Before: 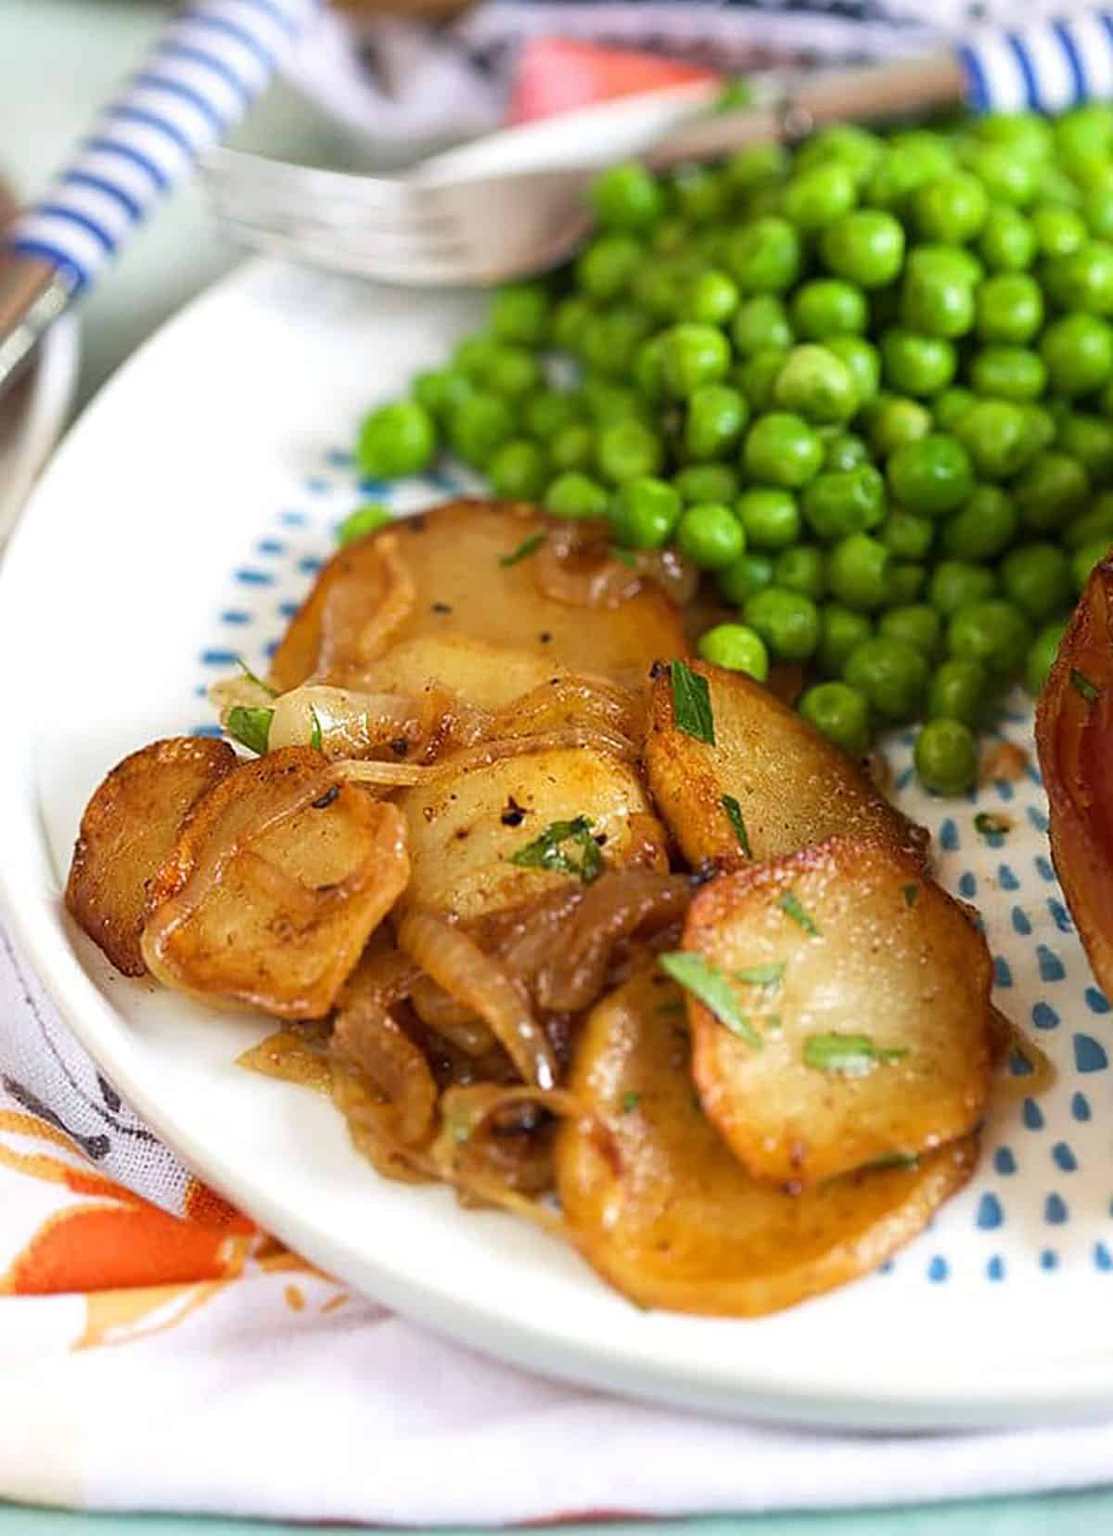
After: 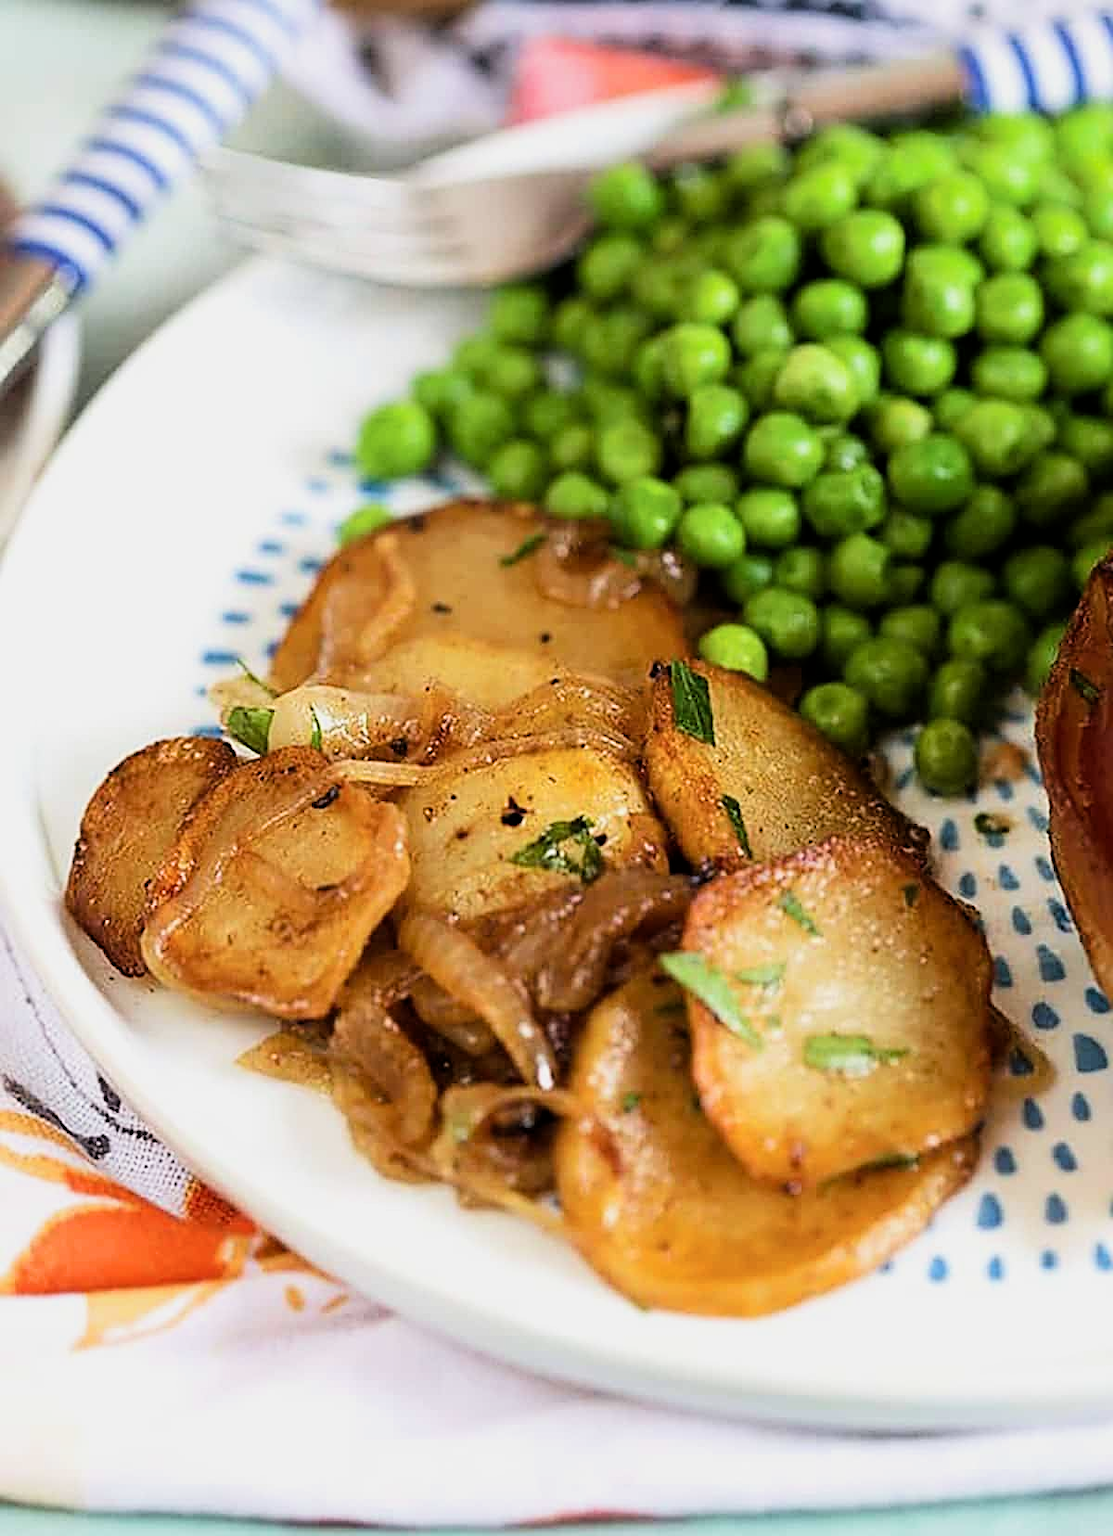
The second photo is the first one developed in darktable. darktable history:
sharpen: on, module defaults
filmic rgb: black relative exposure -16 EV, white relative exposure 6.29 EV, hardness 5.1, contrast 1.35
